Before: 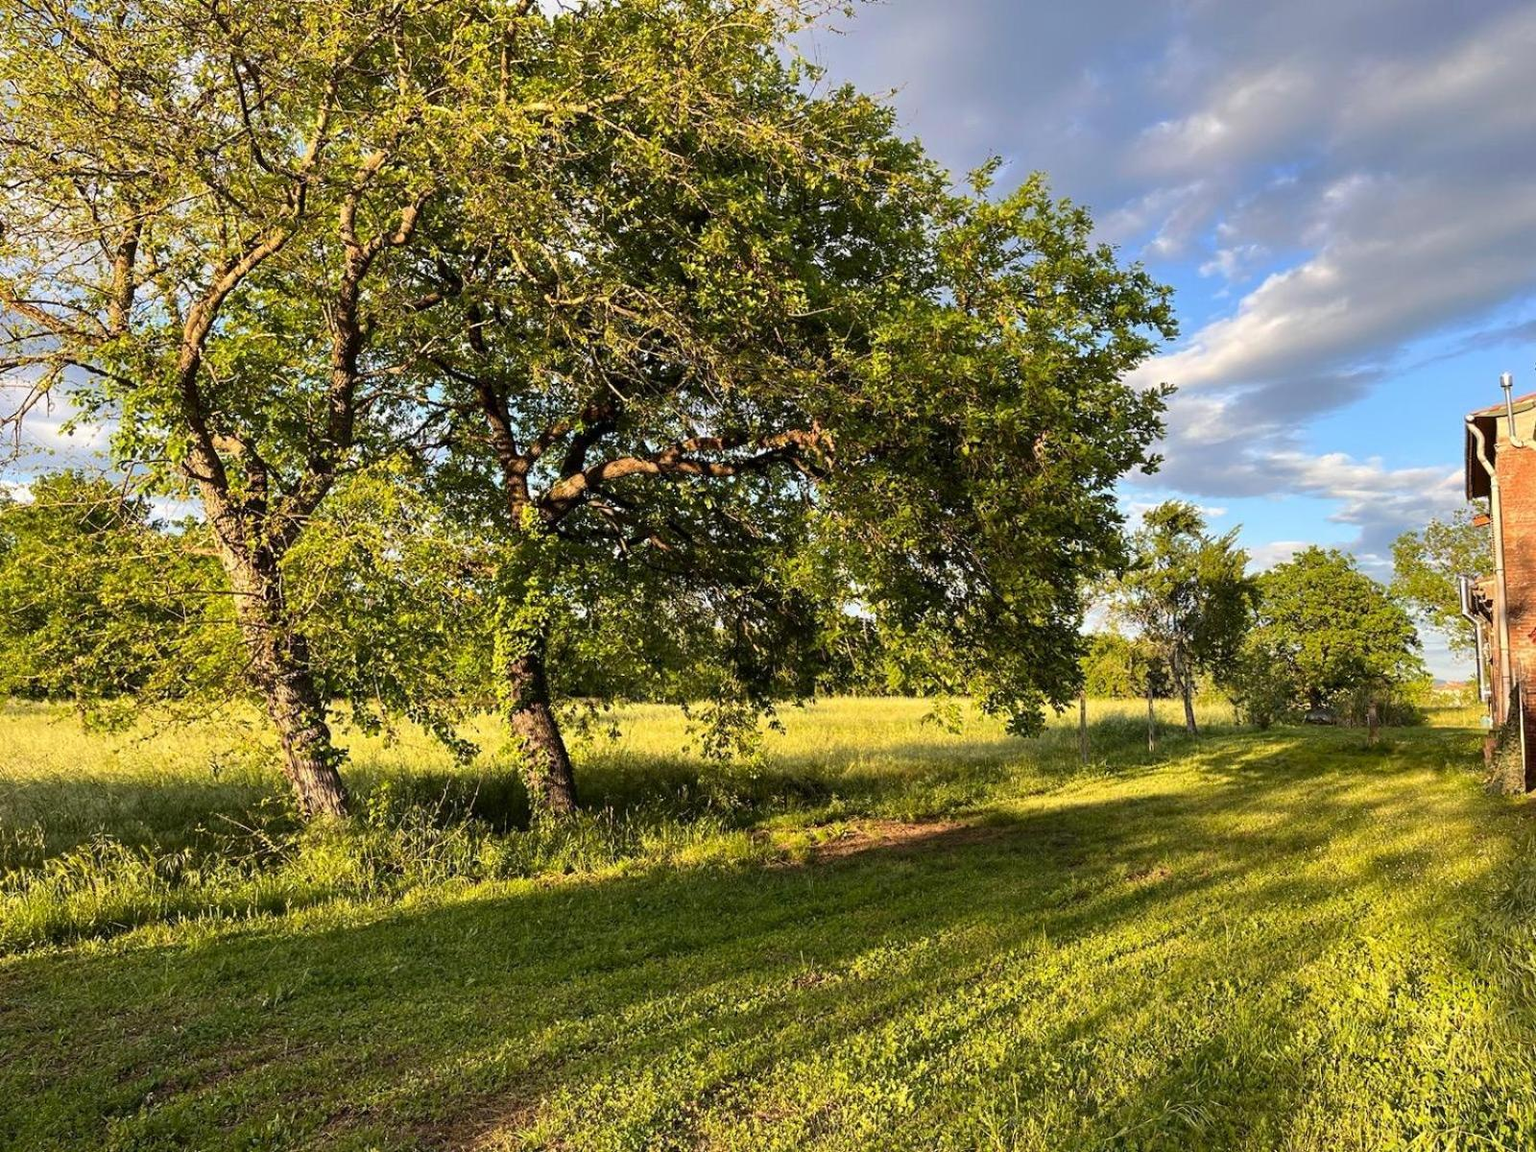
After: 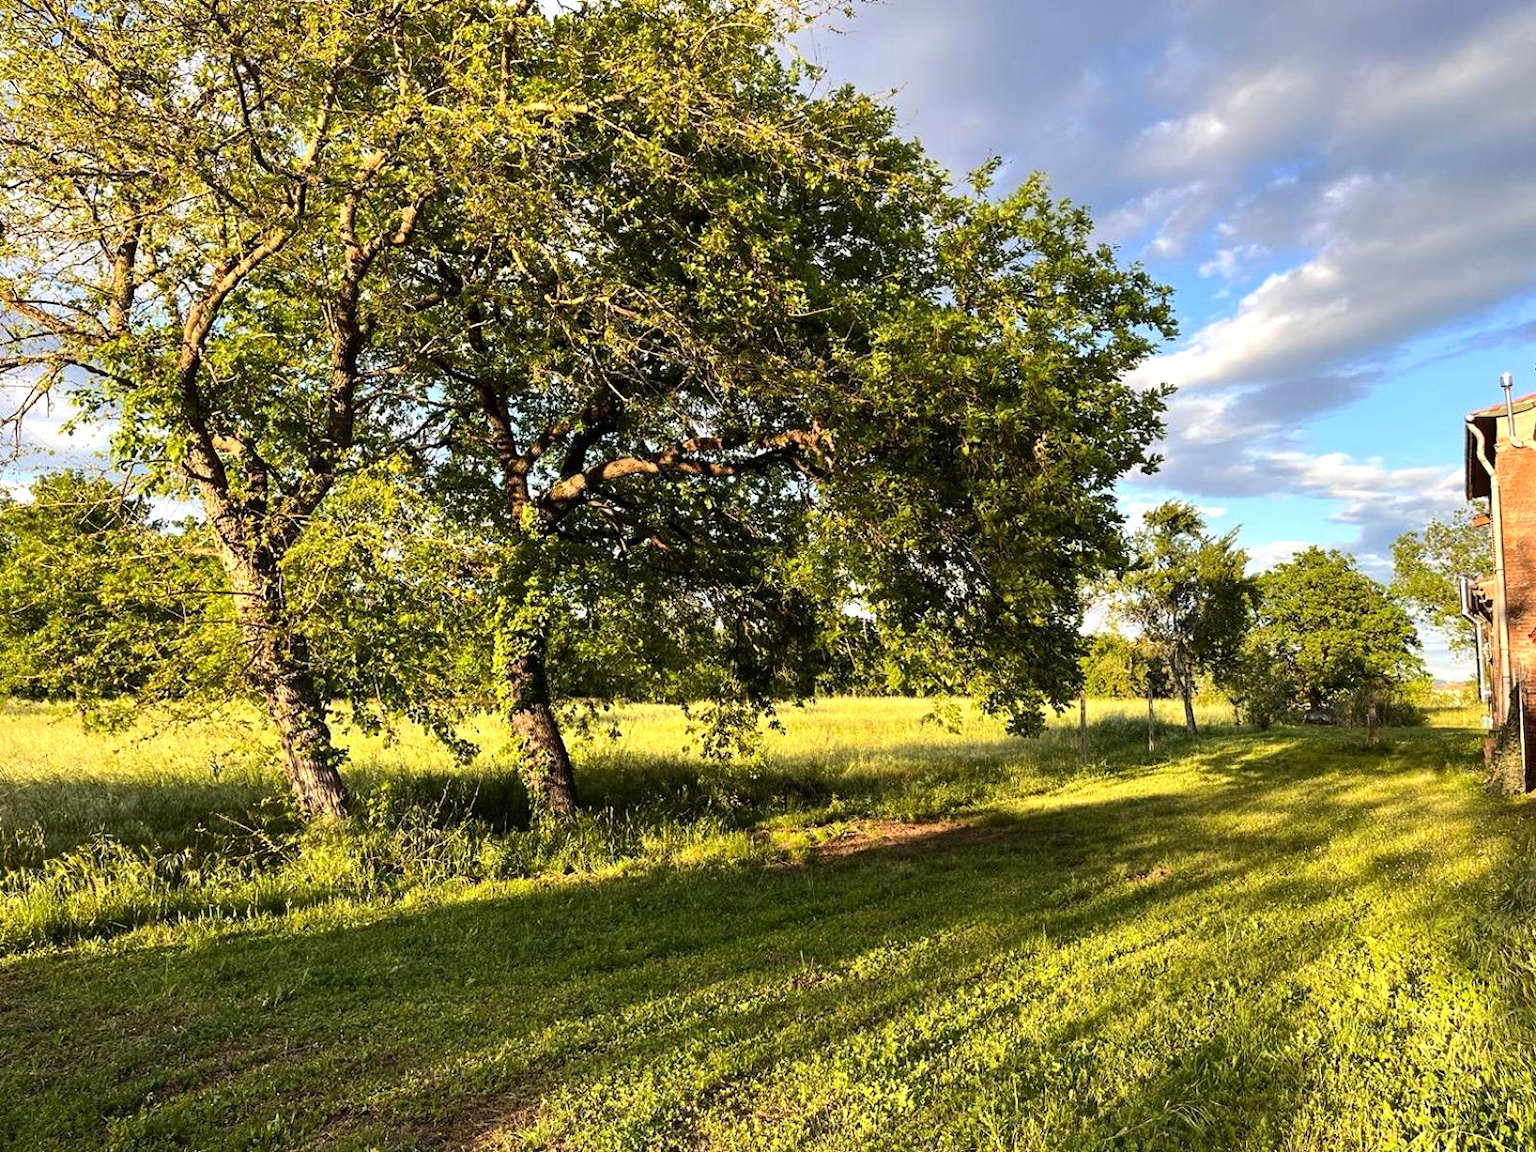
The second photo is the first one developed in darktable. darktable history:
tone equalizer: -8 EV -0.437 EV, -7 EV -0.429 EV, -6 EV -0.336 EV, -5 EV -0.189 EV, -3 EV 0.239 EV, -2 EV 0.351 EV, -1 EV 0.364 EV, +0 EV 0.435 EV, edges refinement/feathering 500, mask exposure compensation -1.57 EV, preserve details no
